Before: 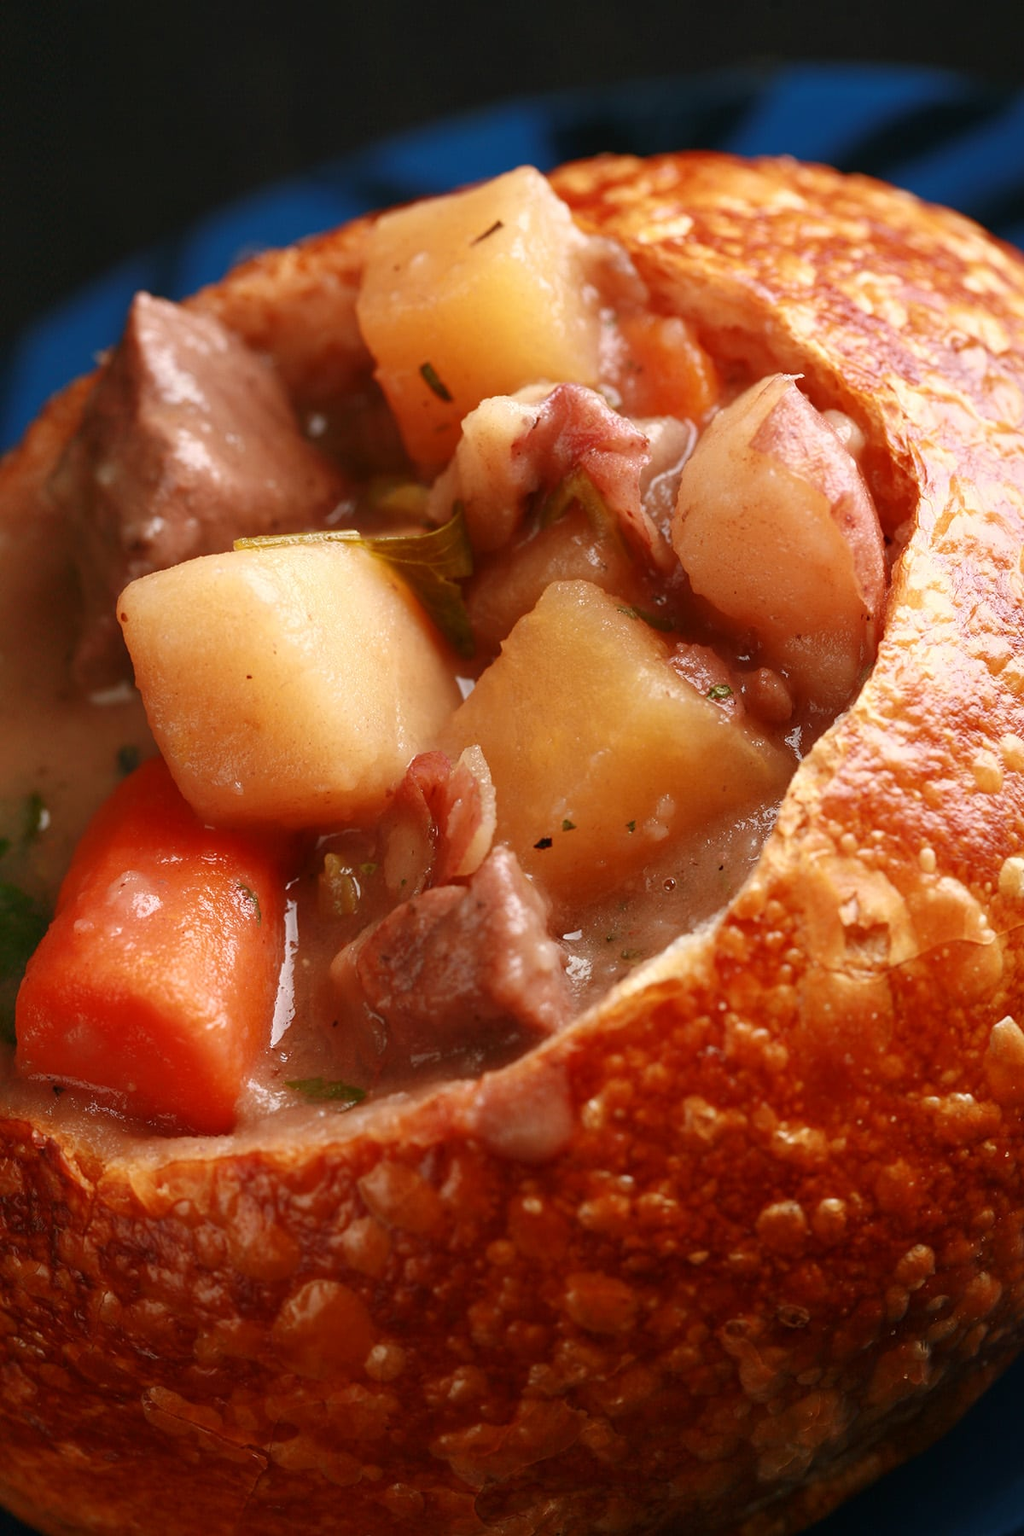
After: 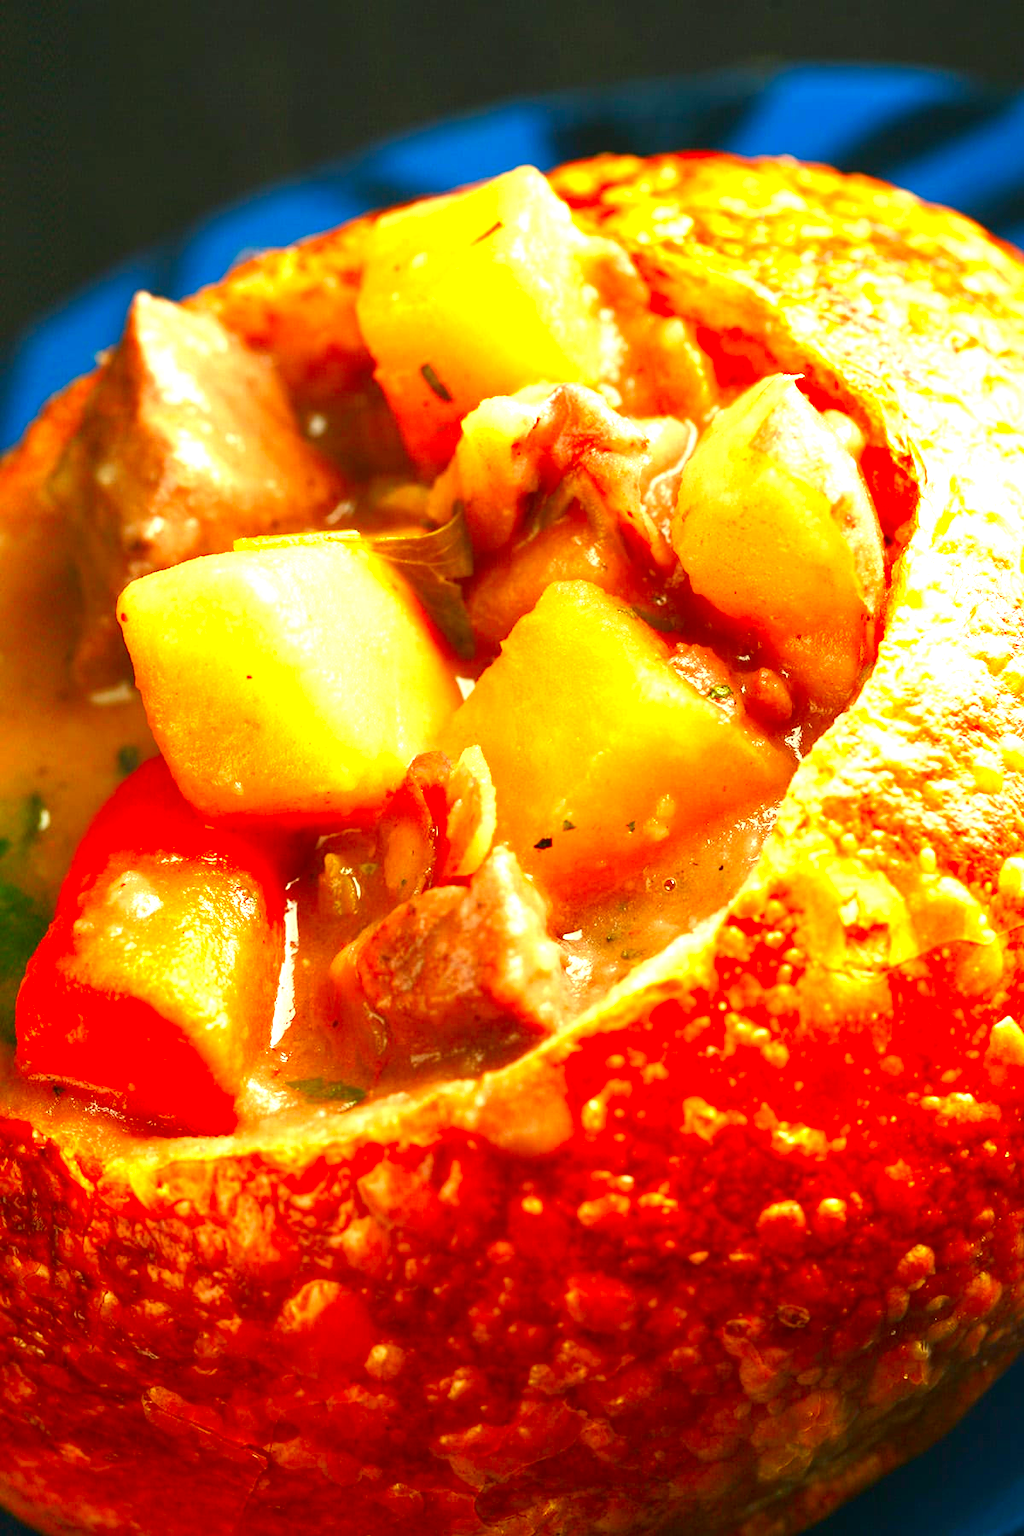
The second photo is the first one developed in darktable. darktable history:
contrast brightness saturation: contrast 0.11, saturation -0.17
exposure: black level correction 0, exposure 1.675 EV, compensate exposure bias true, compensate highlight preservation false
color correction: highlights a* -10.77, highlights b* 9.8, saturation 1.72
